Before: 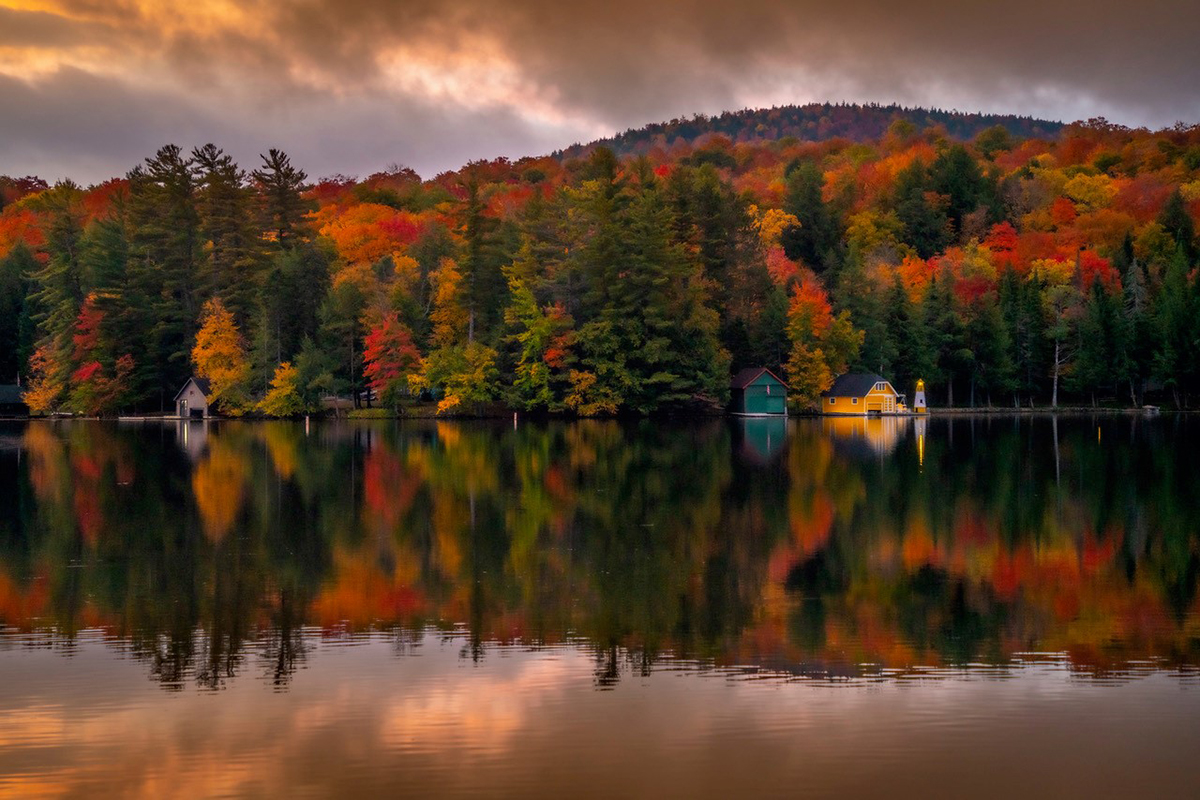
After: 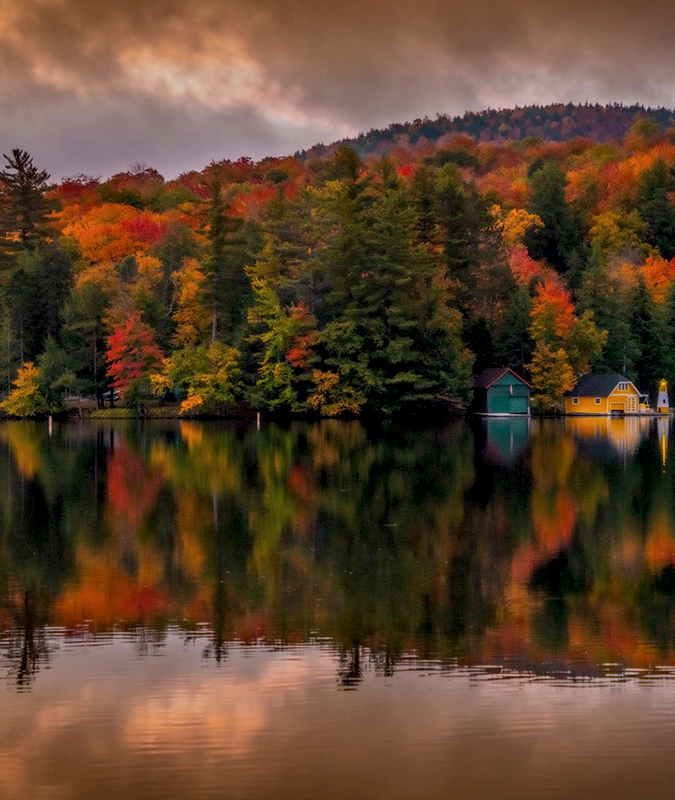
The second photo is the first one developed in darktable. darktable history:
local contrast: on, module defaults
crop: left 21.496%, right 22.254%
tone equalizer: -8 EV -0.002 EV, -7 EV 0.005 EV, -6 EV -0.008 EV, -5 EV 0.007 EV, -4 EV -0.042 EV, -3 EV -0.233 EV, -2 EV -0.662 EV, -1 EV -0.983 EV, +0 EV -0.969 EV, smoothing diameter 2%, edges refinement/feathering 20, mask exposure compensation -1.57 EV, filter diffusion 5
